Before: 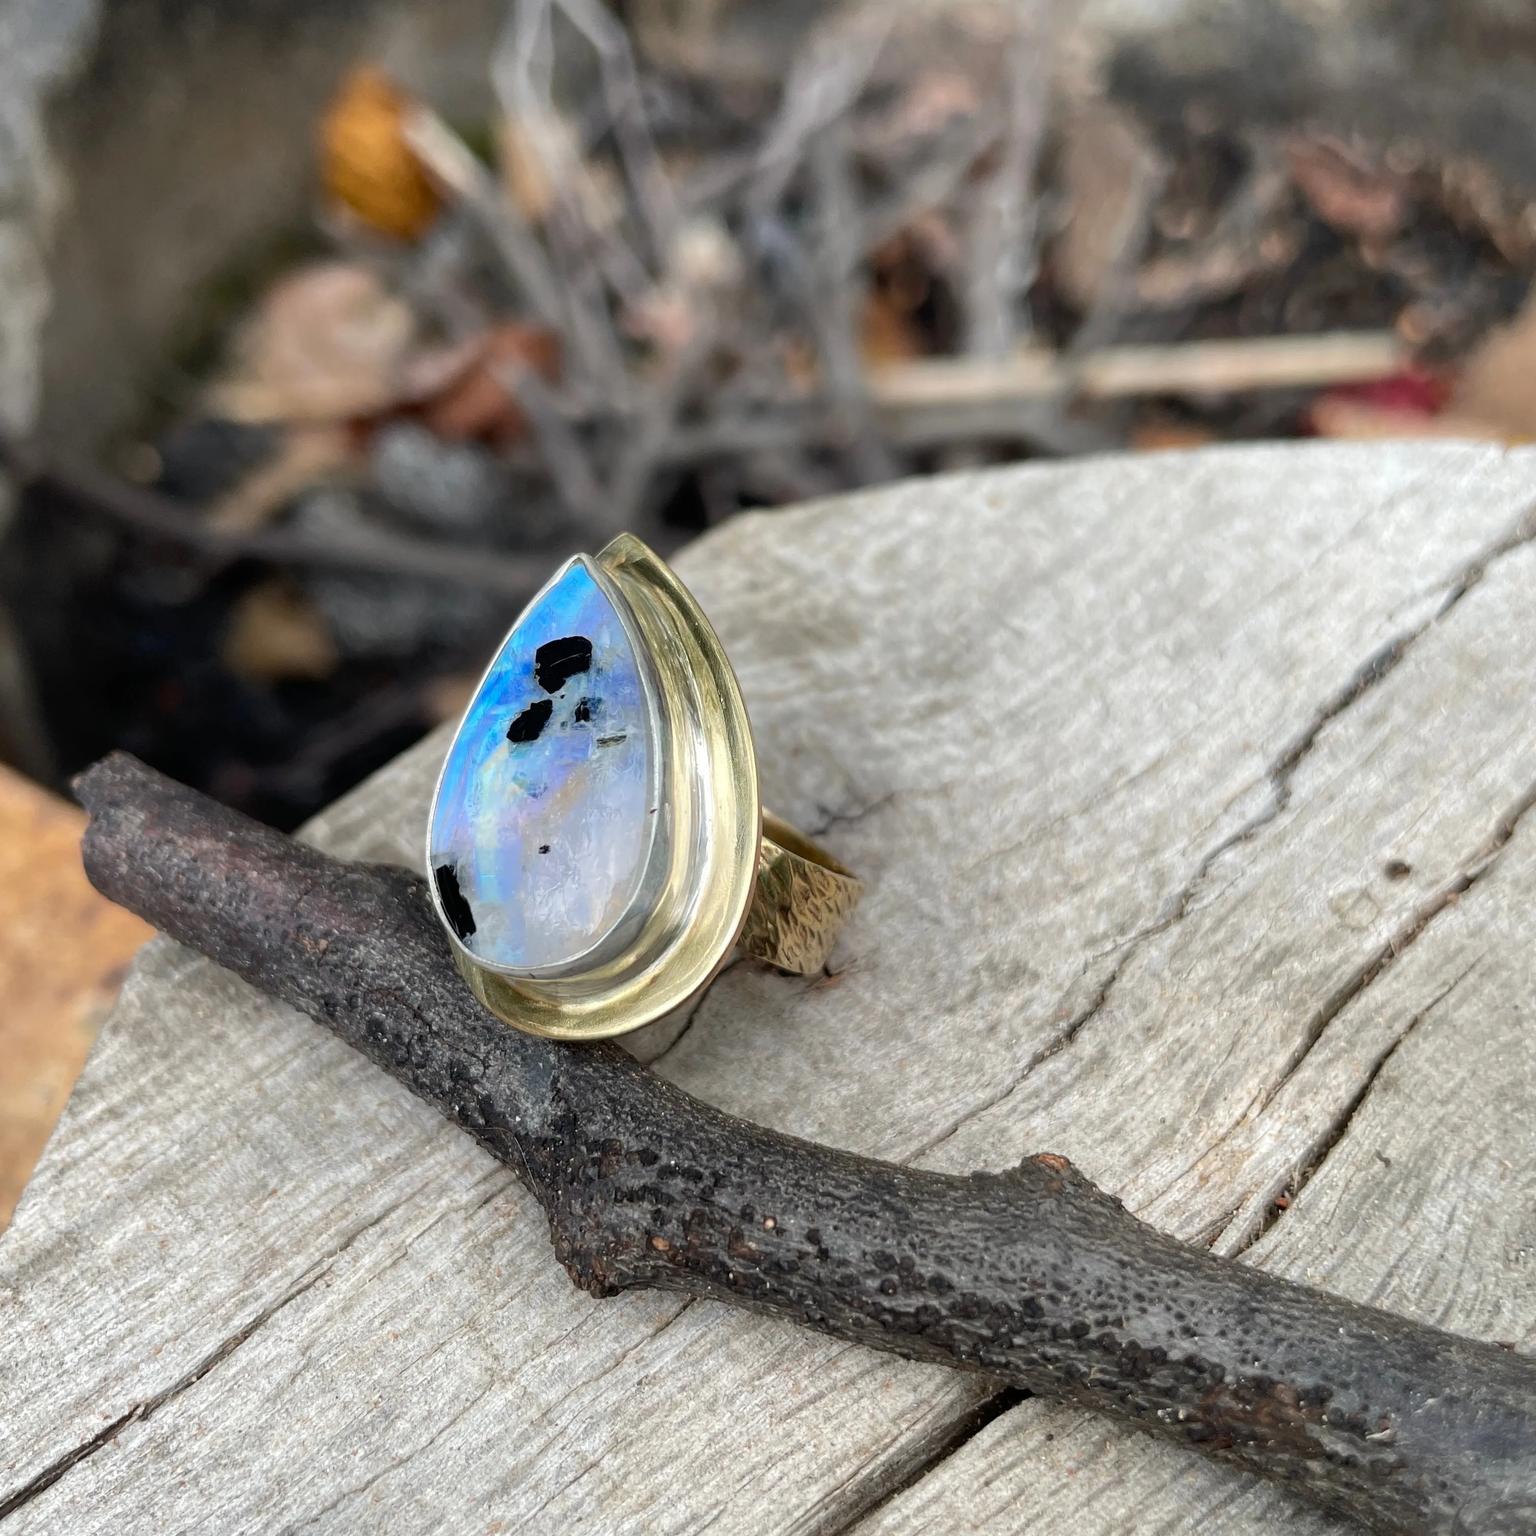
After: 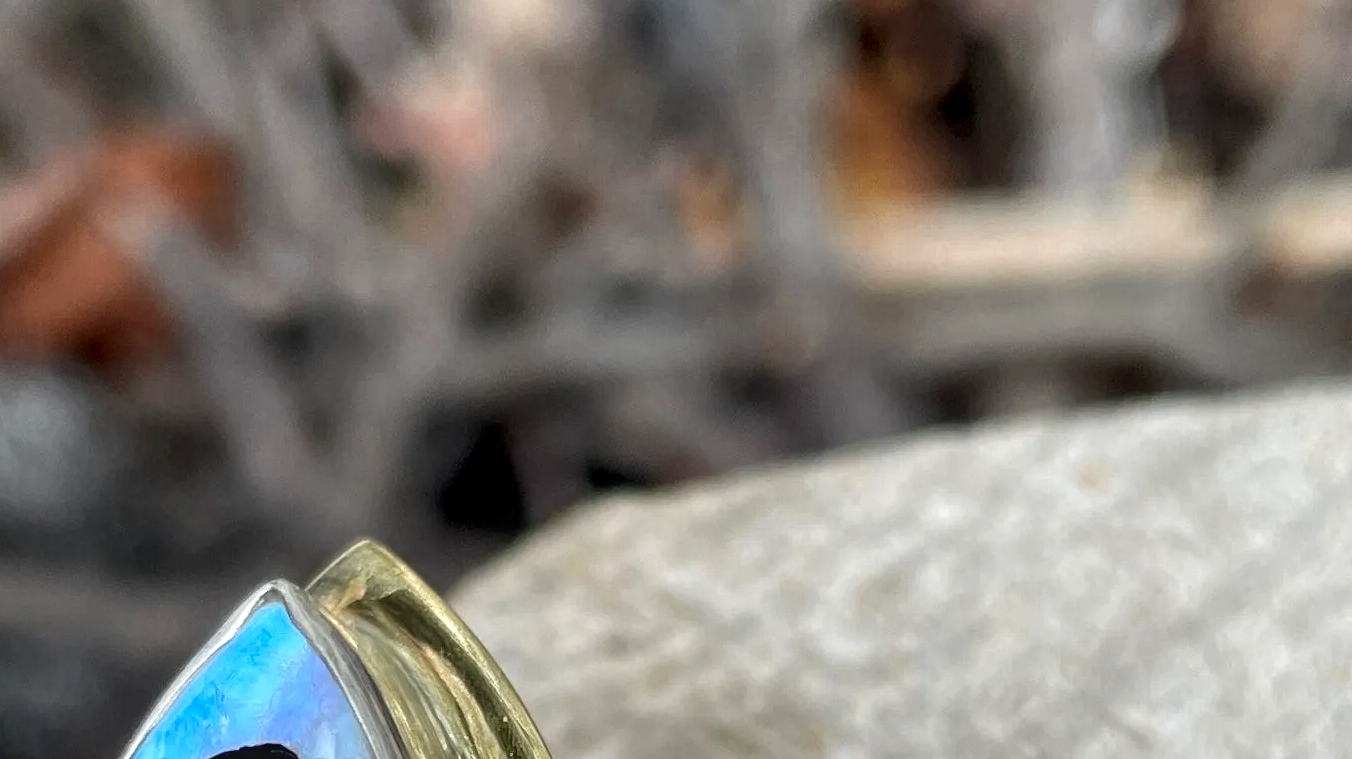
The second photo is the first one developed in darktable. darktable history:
color zones: curves: ch0 [(0.004, 0.305) (0.261, 0.623) (0.389, 0.399) (0.708, 0.571) (0.947, 0.34)]; ch1 [(0.025, 0.645) (0.229, 0.584) (0.326, 0.551) (0.484, 0.262) (0.757, 0.643)]
exposure: compensate highlight preservation false
local contrast: on, module defaults
crop: left 28.64%, top 16.832%, right 26.637%, bottom 58.055%
